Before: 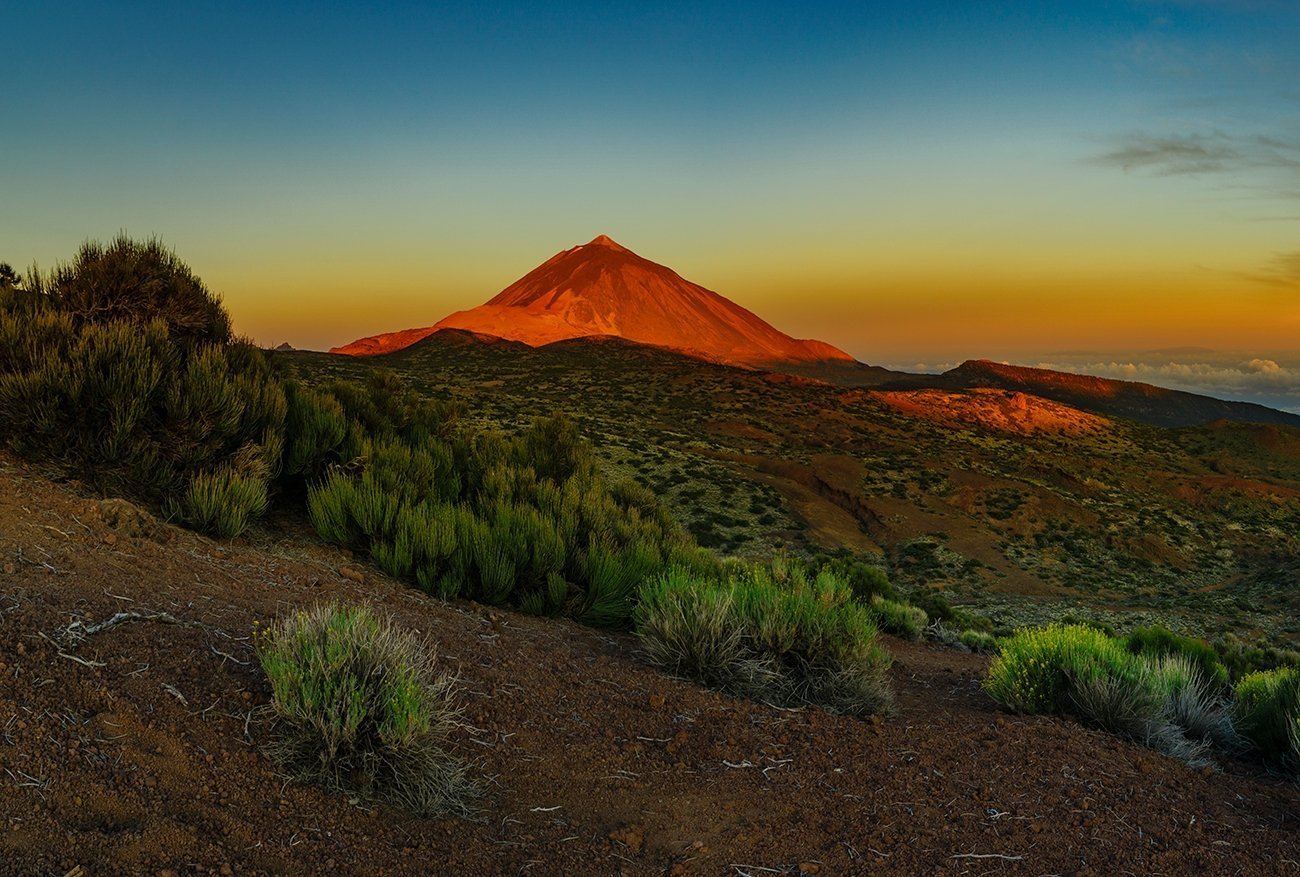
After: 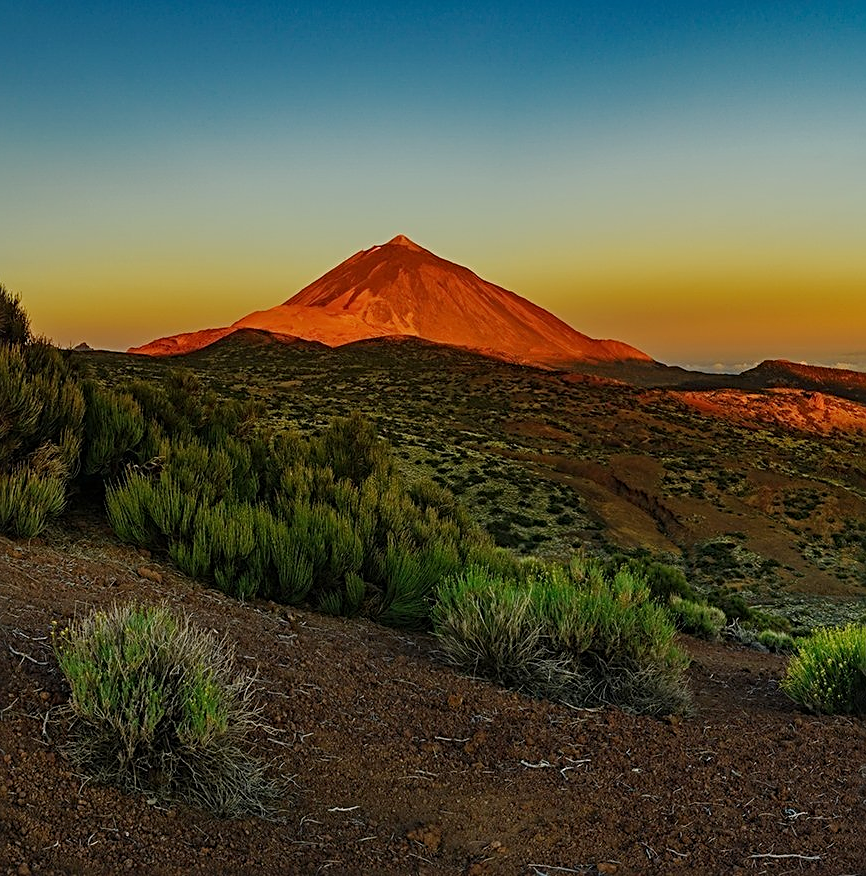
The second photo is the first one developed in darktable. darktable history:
sharpen: radius 3.11
base curve: curves: ch0 [(0, 0) (0.235, 0.266) (0.503, 0.496) (0.786, 0.72) (1, 1)], preserve colors none
crop and rotate: left 15.591%, right 17.731%
